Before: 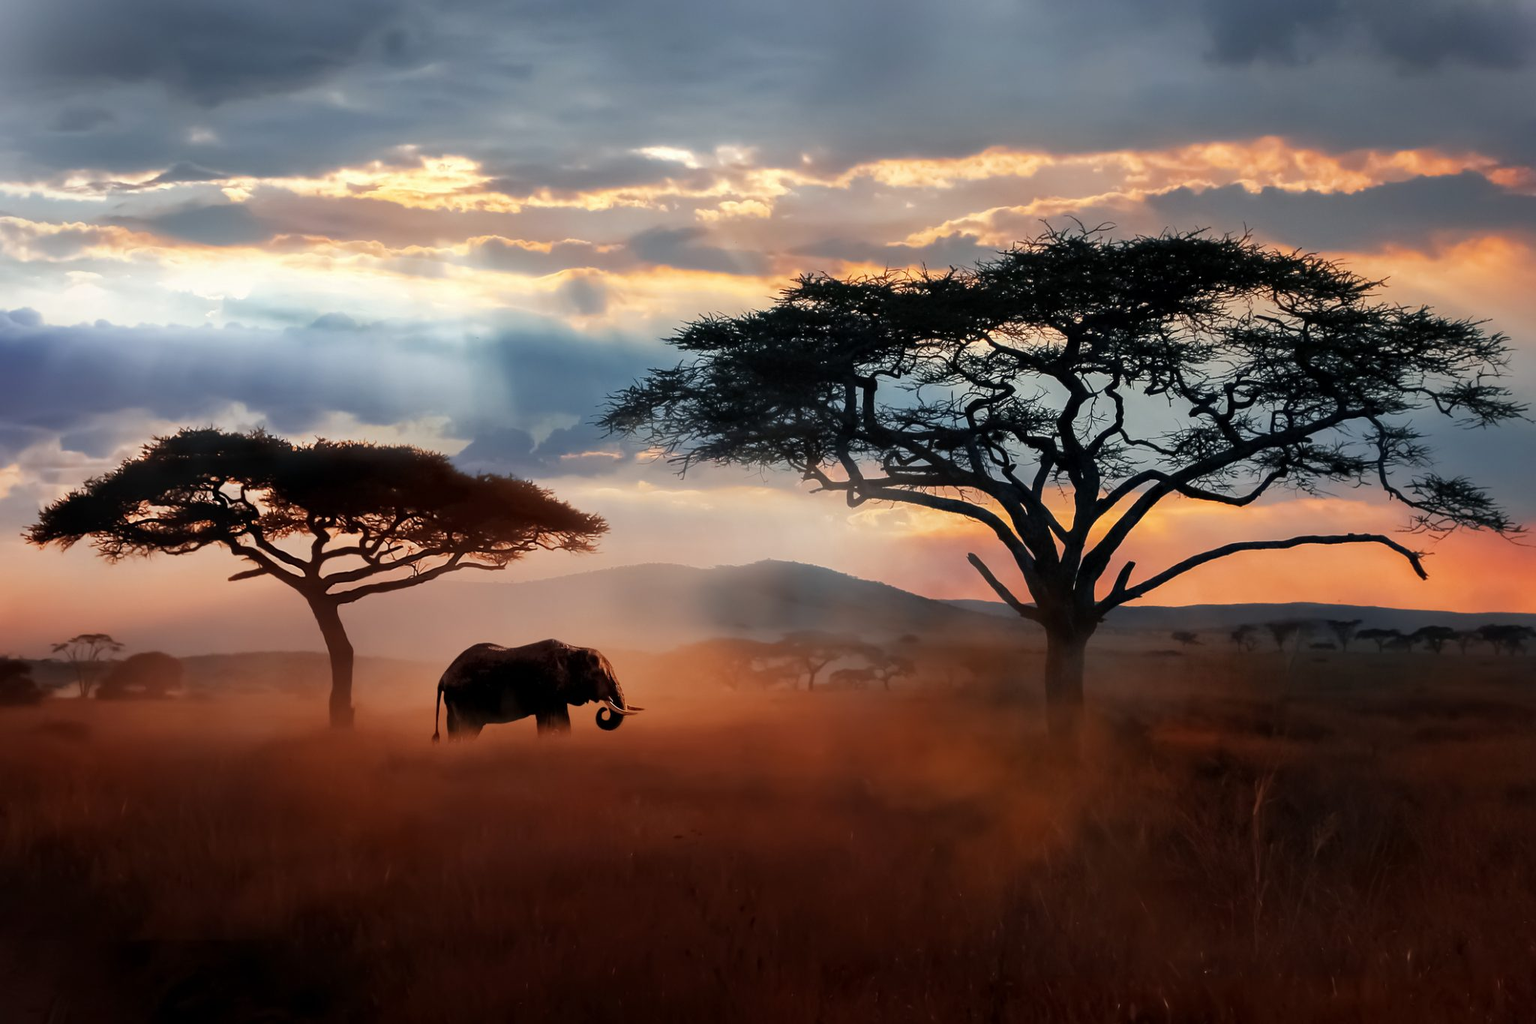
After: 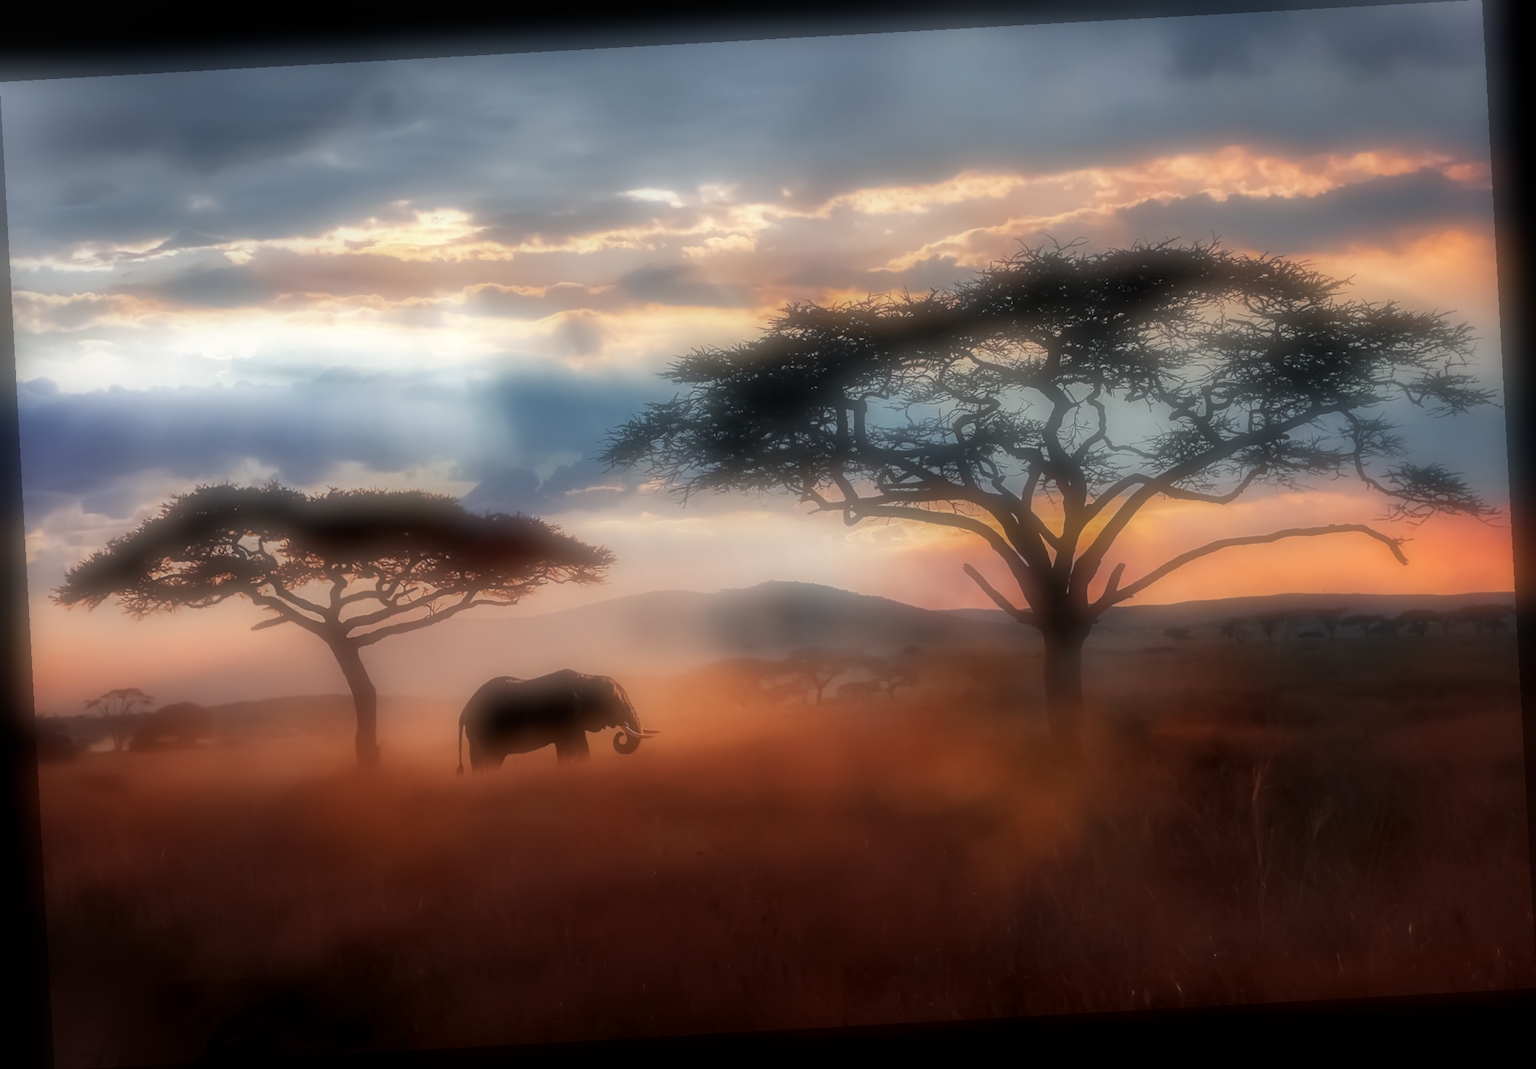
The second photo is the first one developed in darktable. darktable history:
soften: on, module defaults
rotate and perspective: rotation -3.18°, automatic cropping off
local contrast: on, module defaults
